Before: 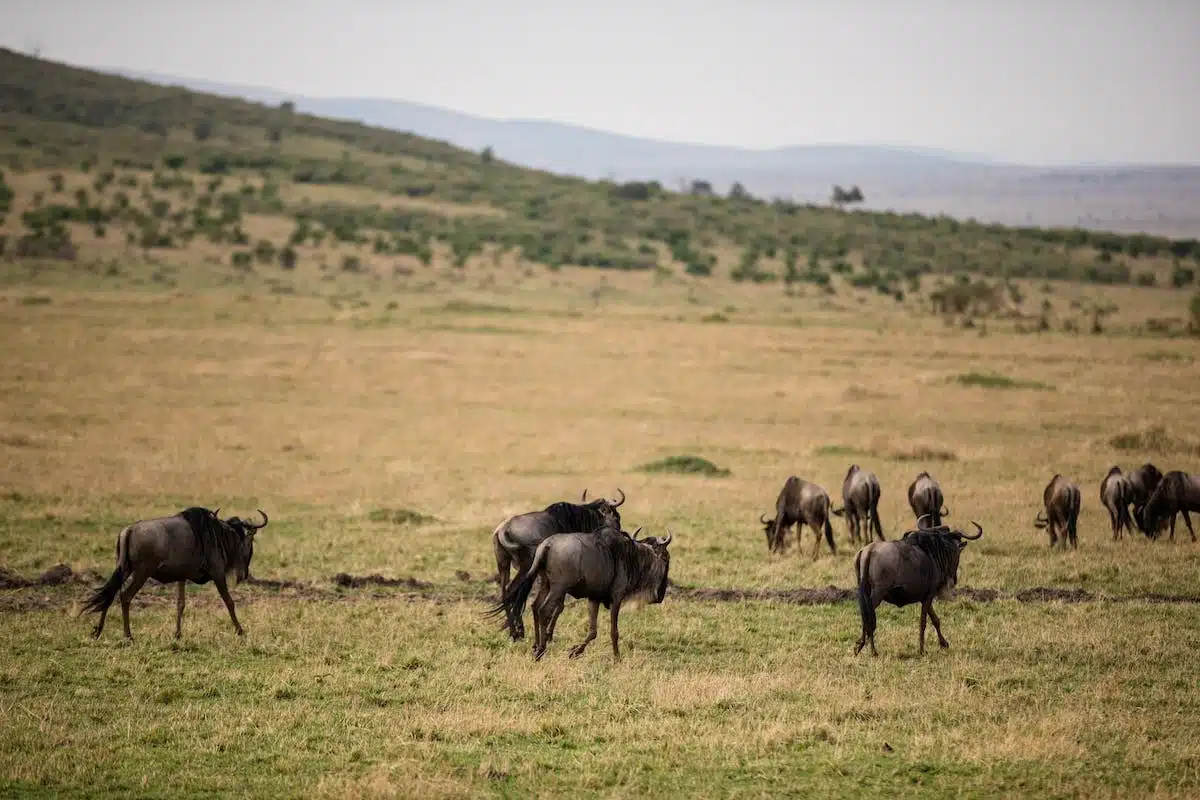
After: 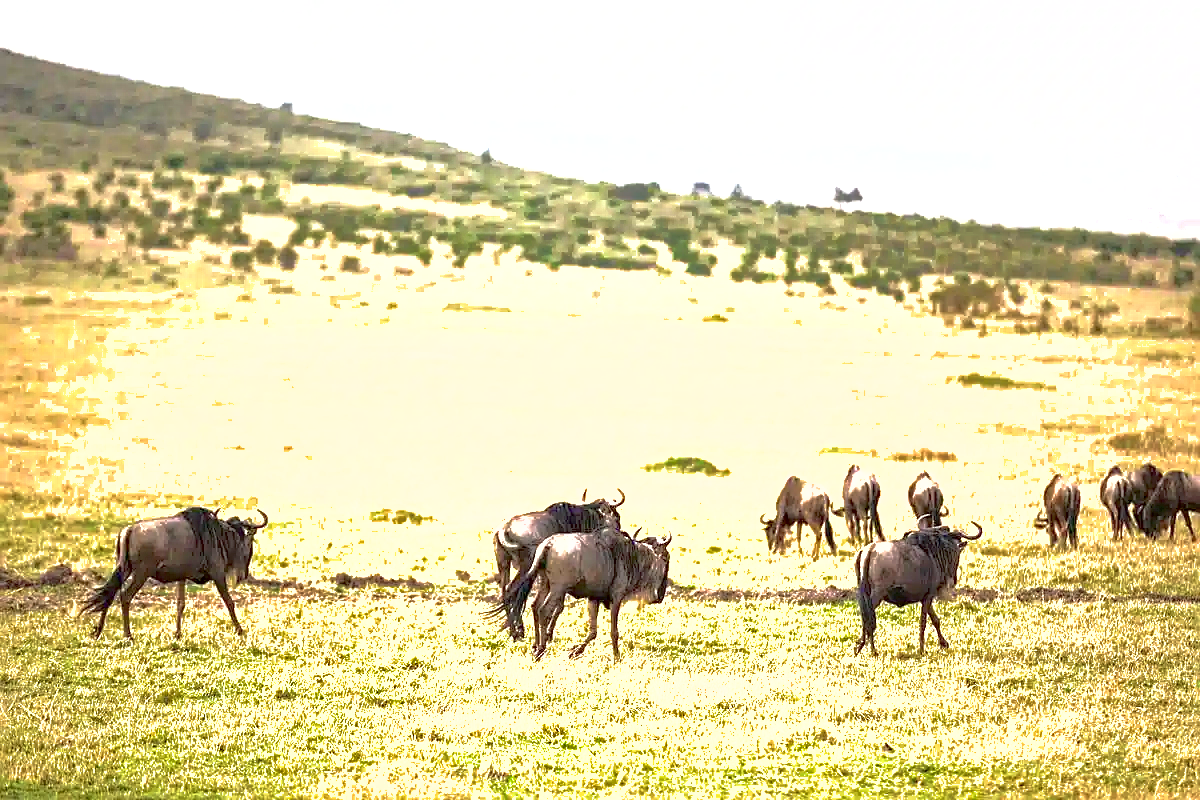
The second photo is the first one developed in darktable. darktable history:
sharpen: on, module defaults
local contrast: mode bilateral grid, contrast 20, coarseness 50, detail 130%, midtone range 0.2
exposure: black level correction 0, exposure 2.088 EV, compensate exposure bias true, compensate highlight preservation false
shadows and highlights: on, module defaults
